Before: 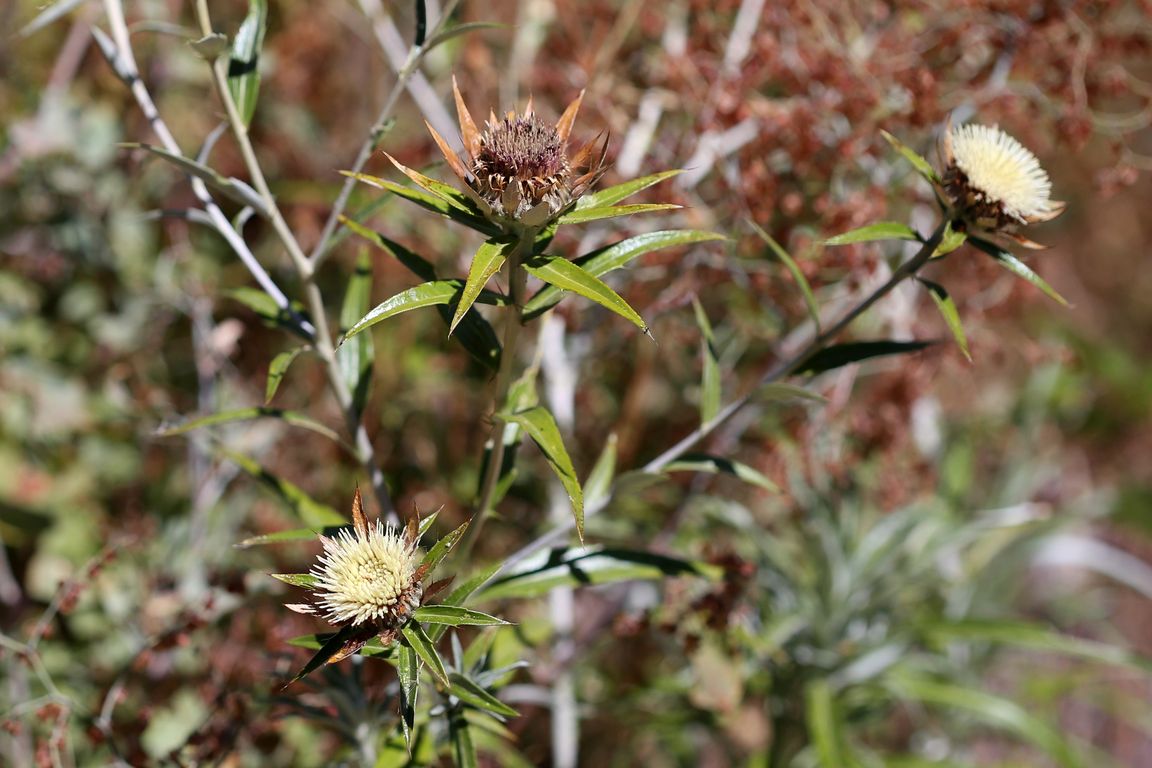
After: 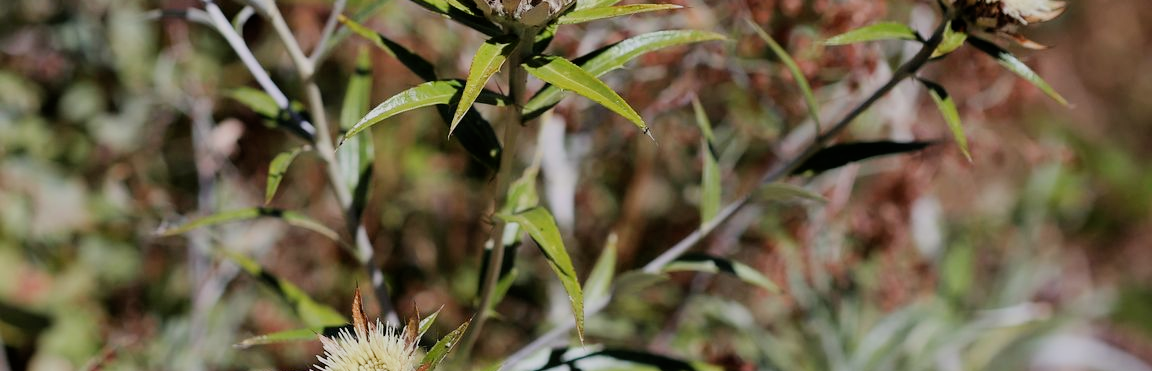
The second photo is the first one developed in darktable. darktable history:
crop and rotate: top 26.056%, bottom 25.543%
filmic rgb: black relative exposure -7.65 EV, white relative exposure 4.56 EV, hardness 3.61
white balance: red 1, blue 1
